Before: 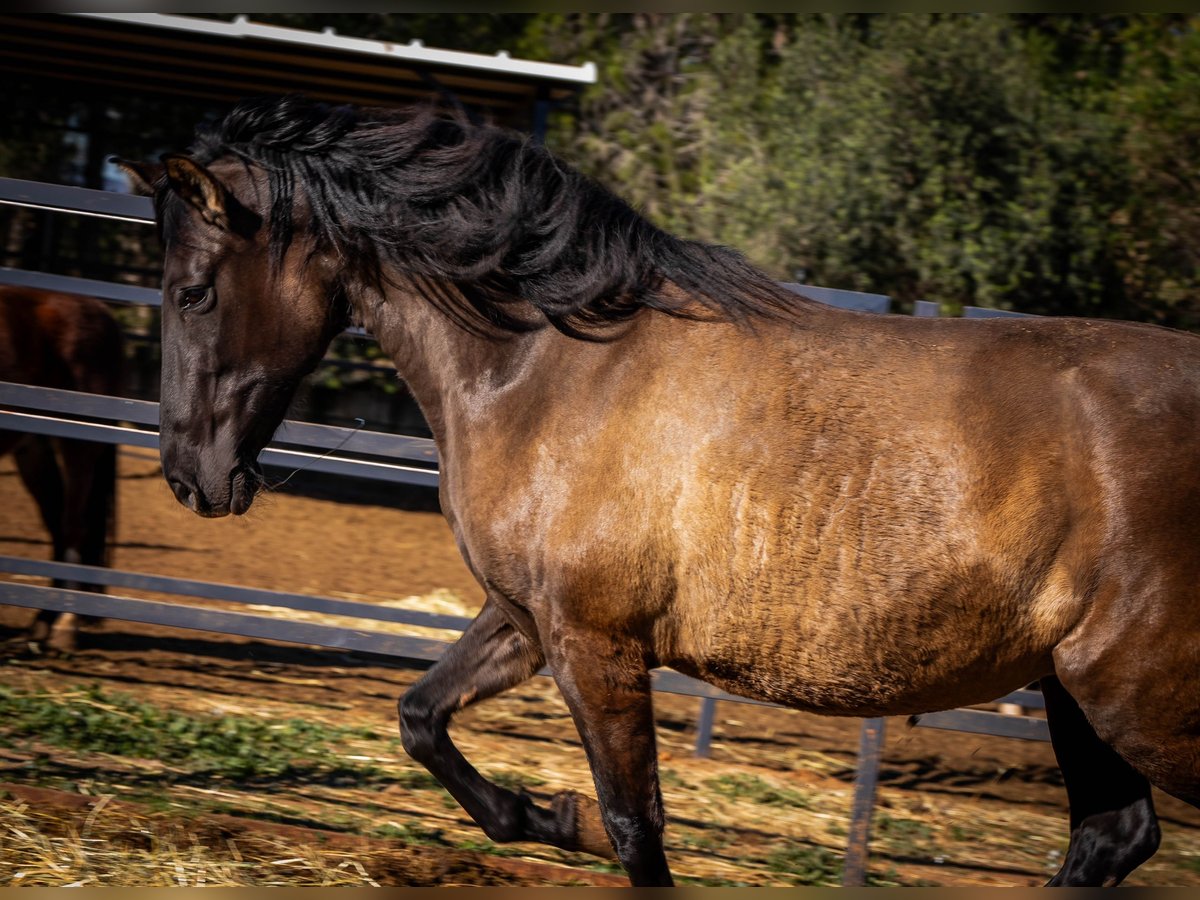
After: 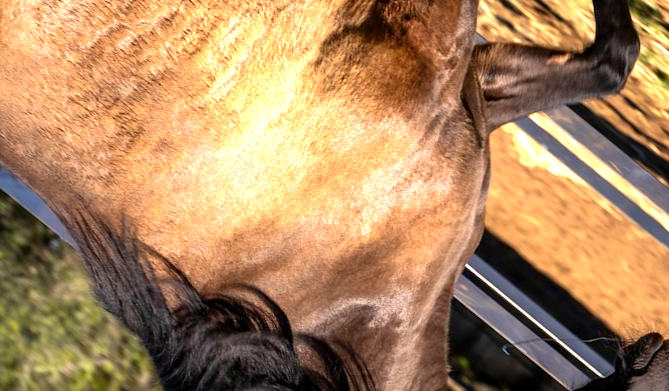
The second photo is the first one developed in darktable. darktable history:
color zones: curves: ch0 [(0.099, 0.624) (0.257, 0.596) (0.384, 0.376) (0.529, 0.492) (0.697, 0.564) (0.768, 0.532) (0.908, 0.644)]; ch1 [(0.112, 0.564) (0.254, 0.612) (0.432, 0.676) (0.592, 0.456) (0.743, 0.684) (0.888, 0.536)]; ch2 [(0.25, 0.5) (0.469, 0.36) (0.75, 0.5)]
crop and rotate: angle 148.43°, left 9.174%, top 15.596%, right 4.376%, bottom 16.984%
exposure: black level correction 0.001, exposure 0.5 EV, compensate exposure bias true, compensate highlight preservation false
